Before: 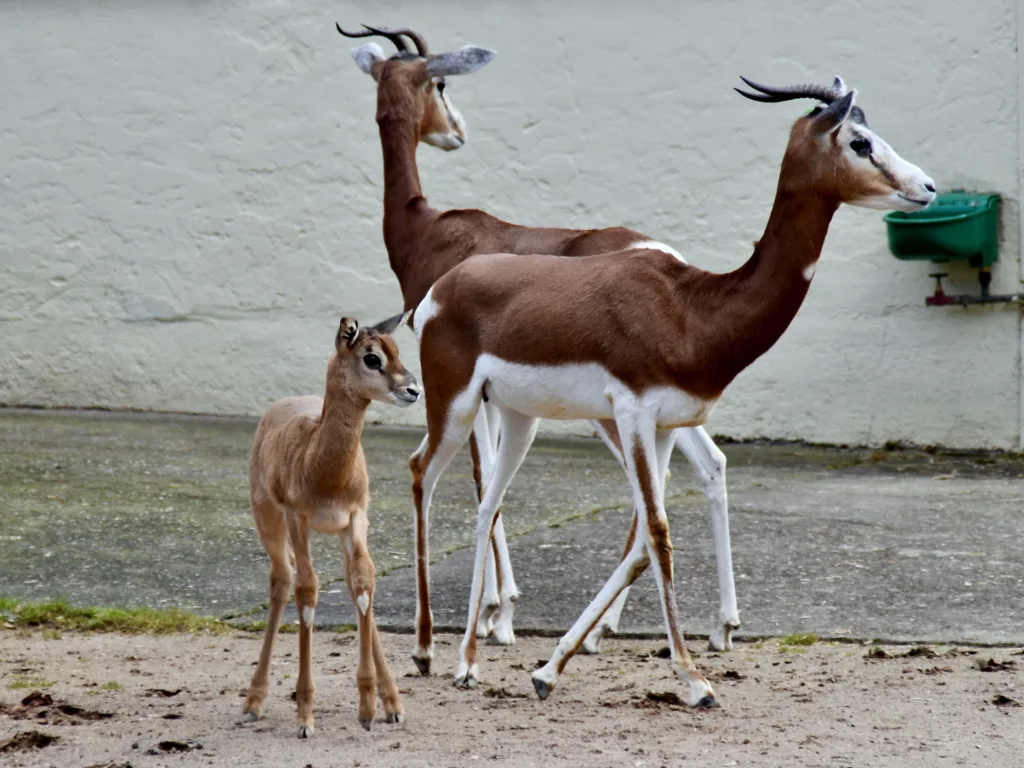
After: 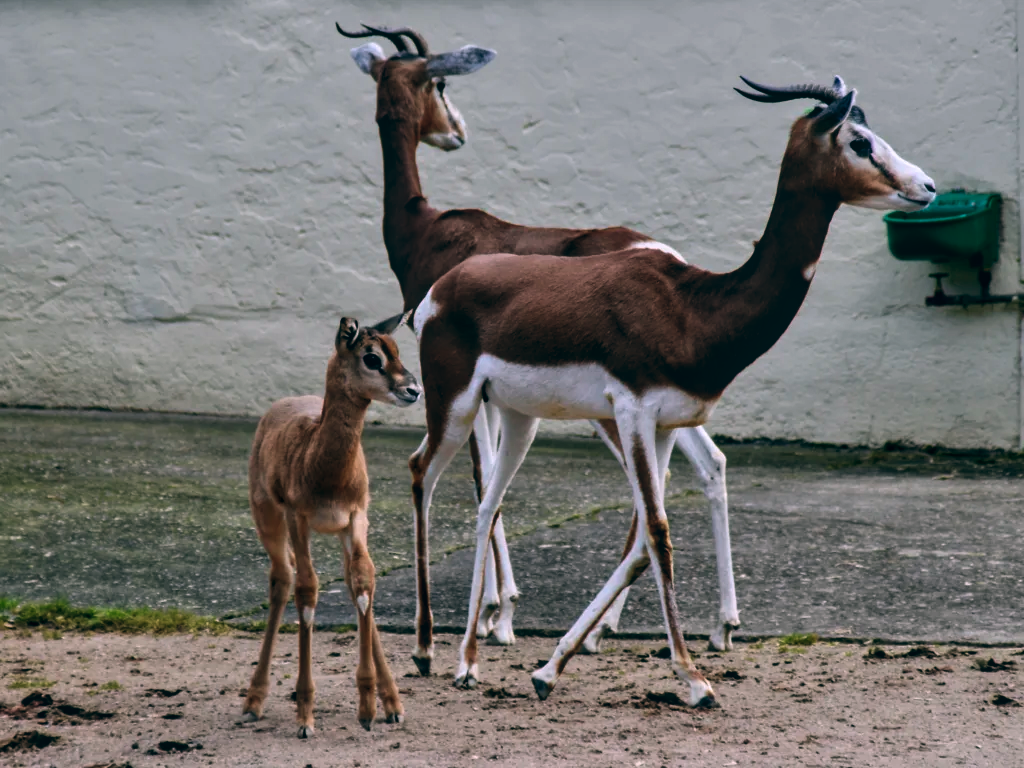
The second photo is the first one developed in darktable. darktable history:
local contrast: on, module defaults
color balance: lift [1.016, 0.983, 1, 1.017], gamma [0.78, 1.018, 1.043, 0.957], gain [0.786, 1.063, 0.937, 1.017], input saturation 118.26%, contrast 13.43%, contrast fulcrum 21.62%, output saturation 82.76%
